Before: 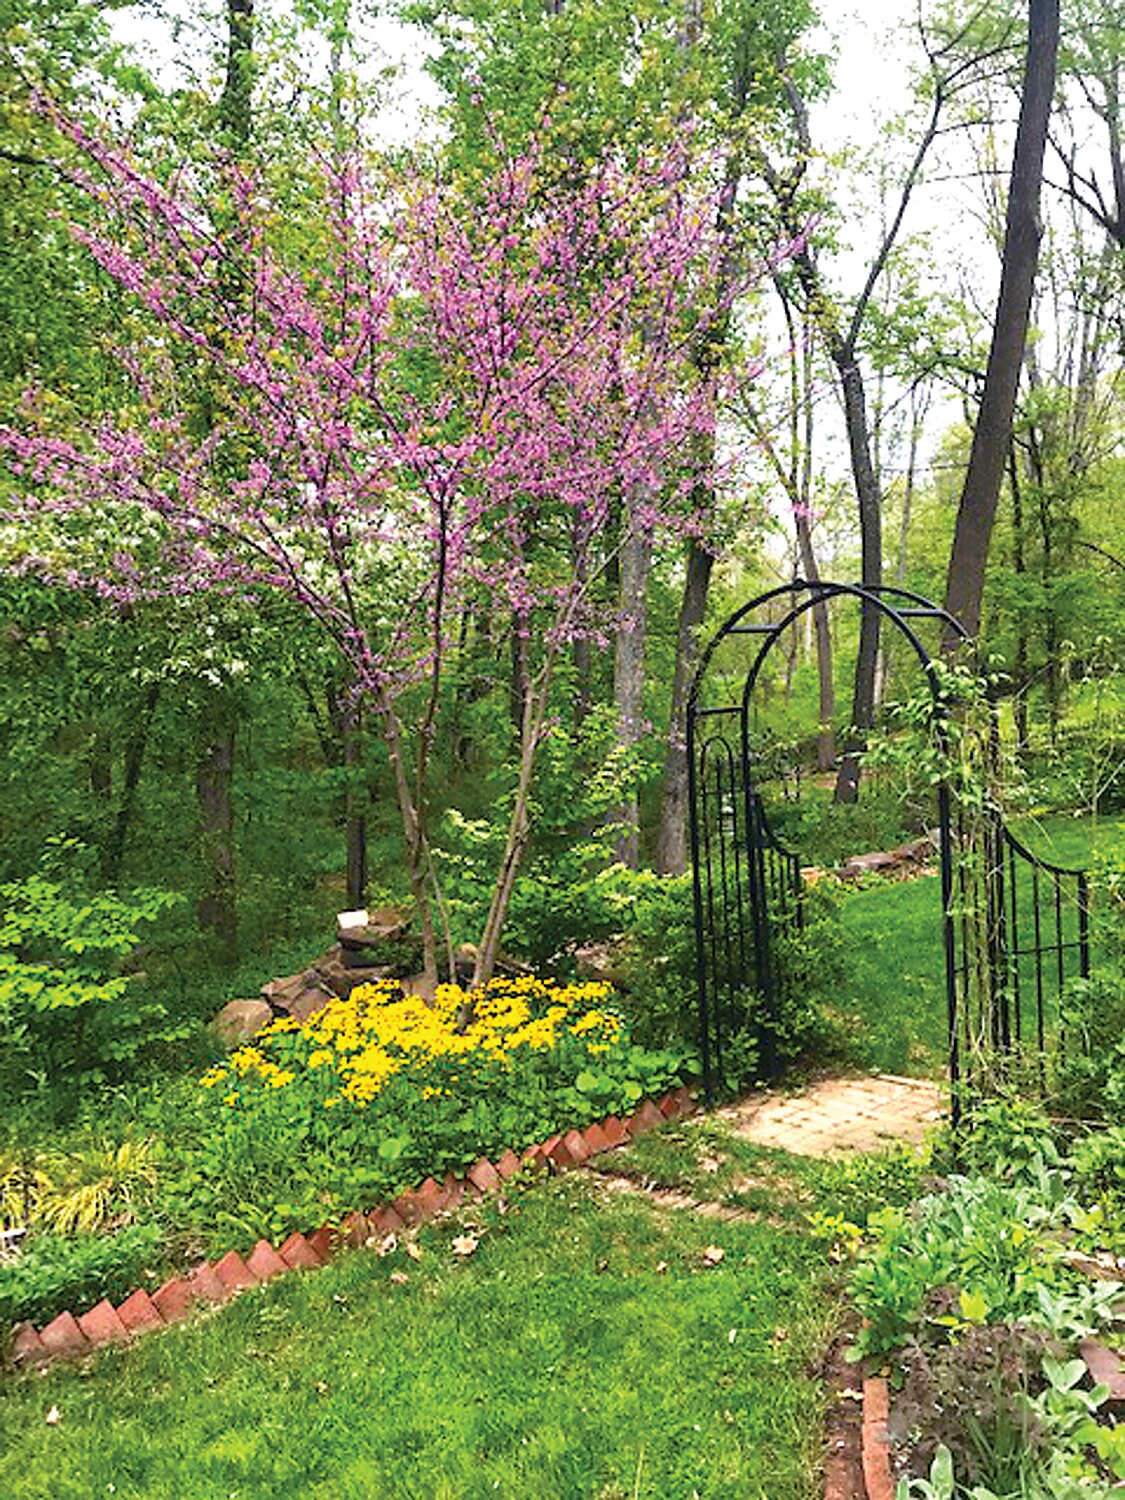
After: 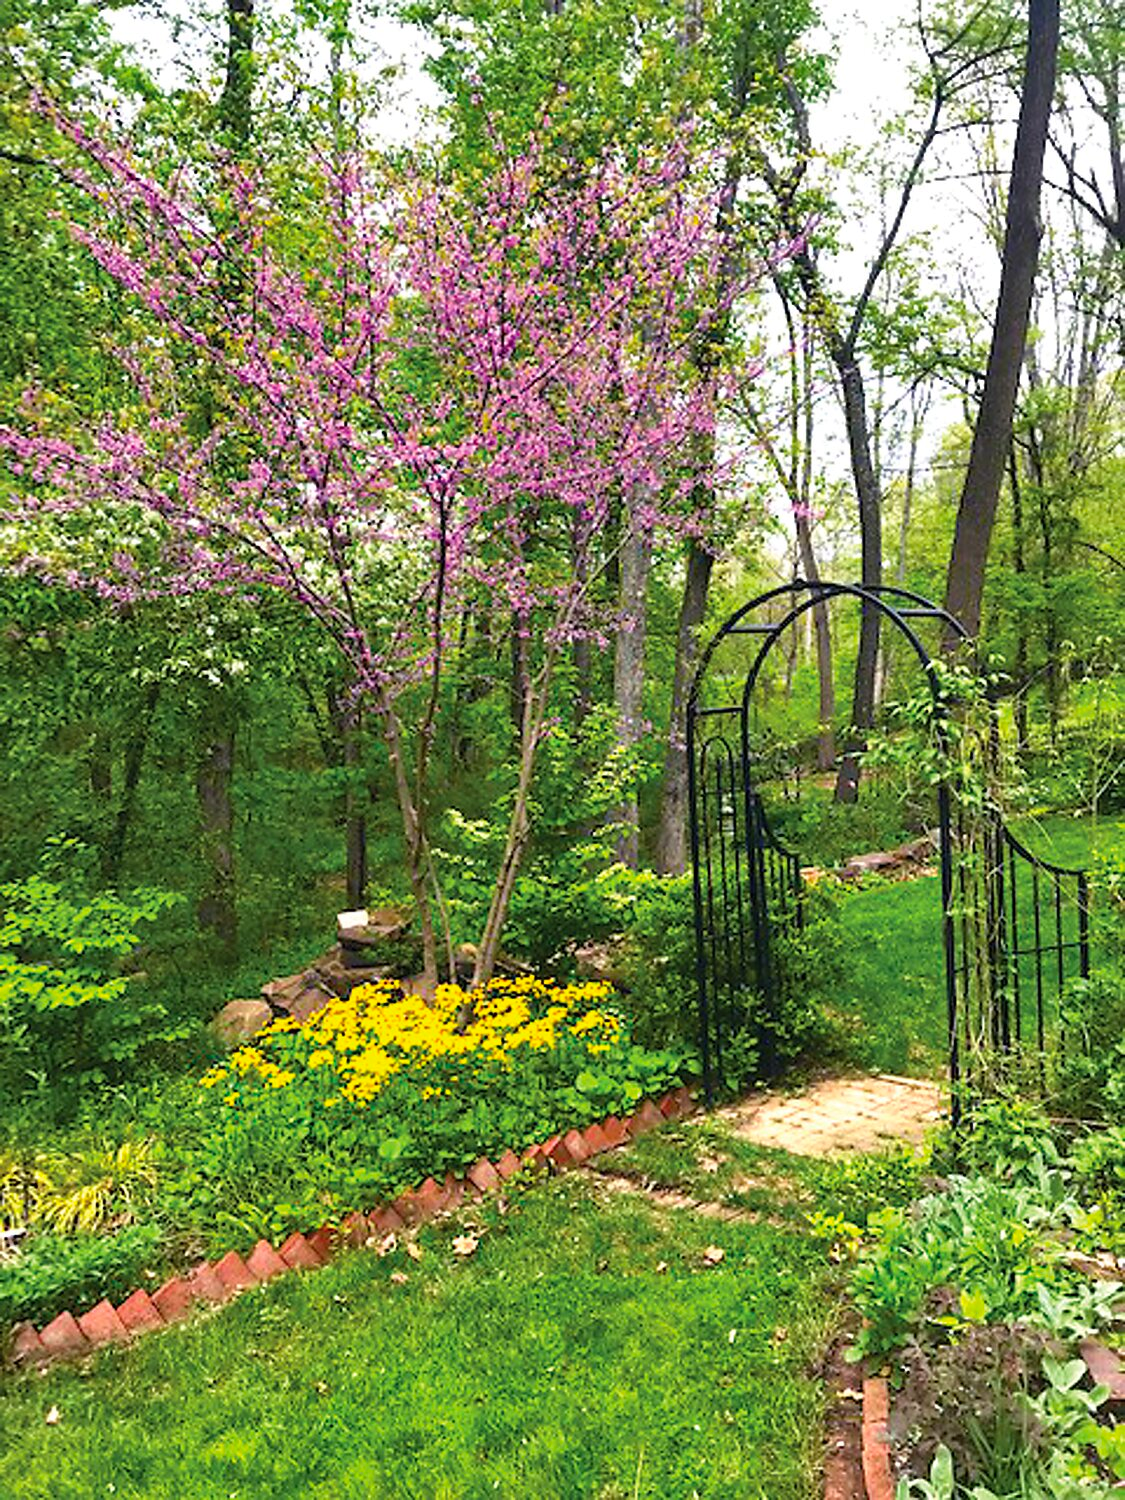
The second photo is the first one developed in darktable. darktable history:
shadows and highlights: soften with gaussian
contrast brightness saturation: contrast 0.04, saturation 0.163
